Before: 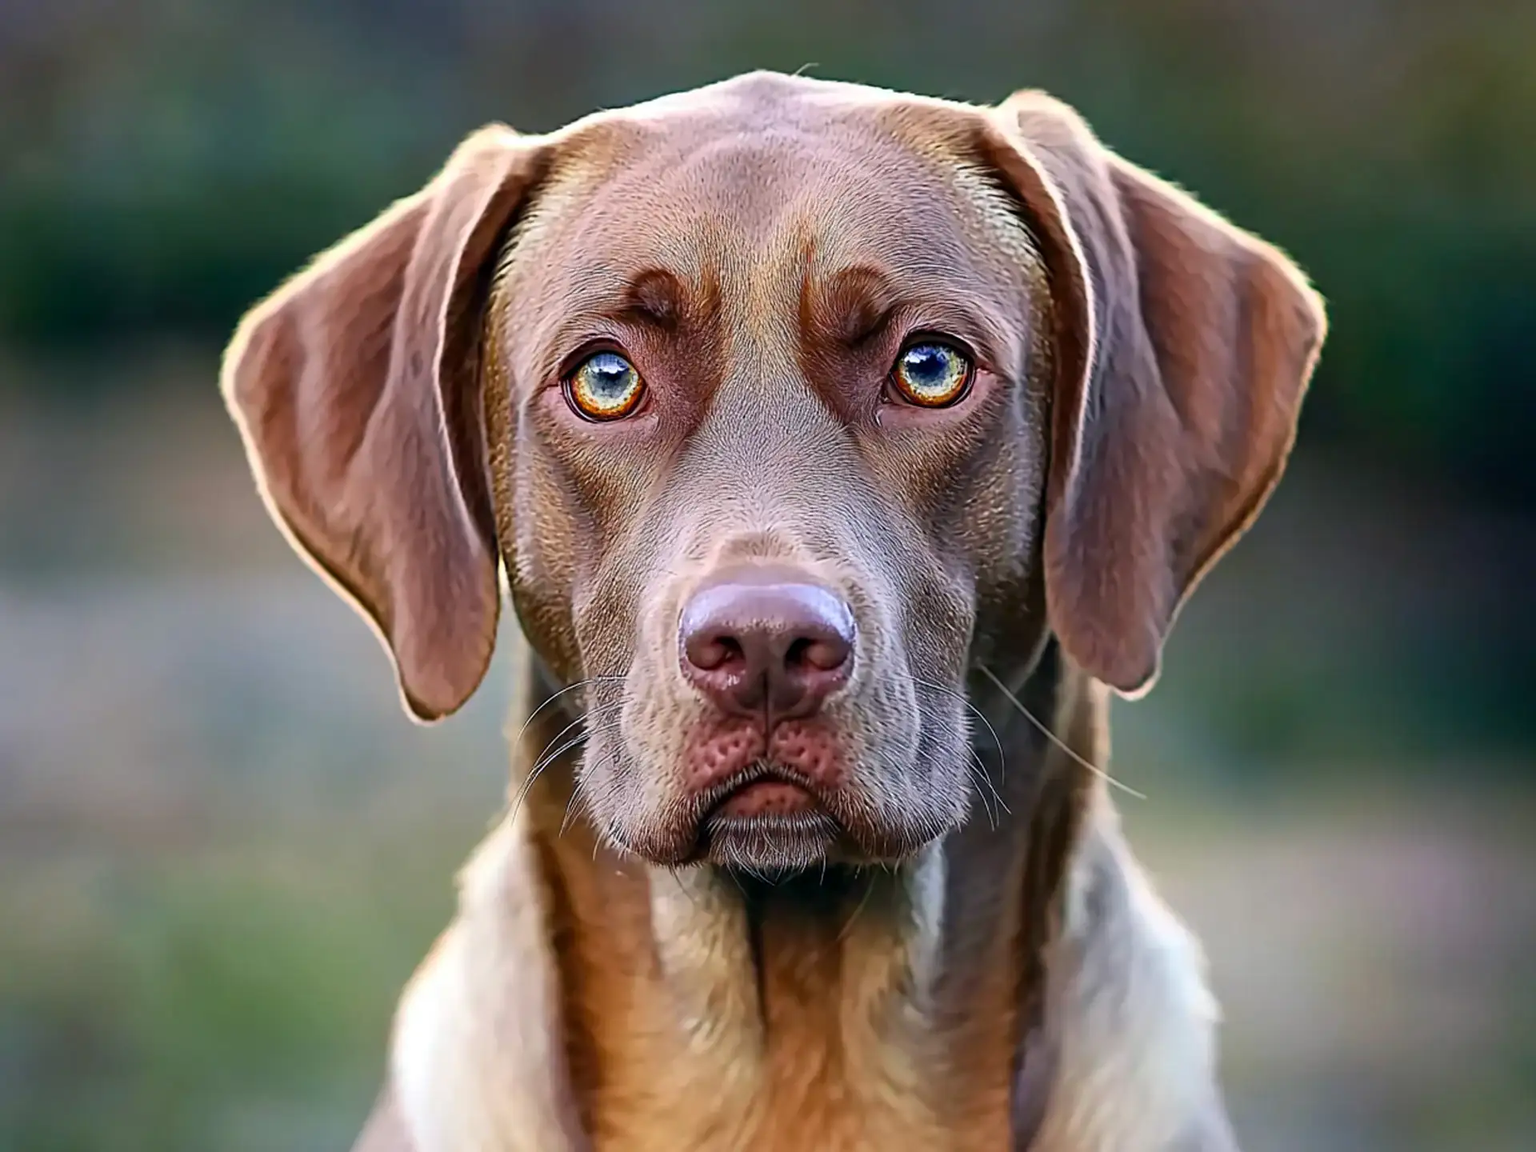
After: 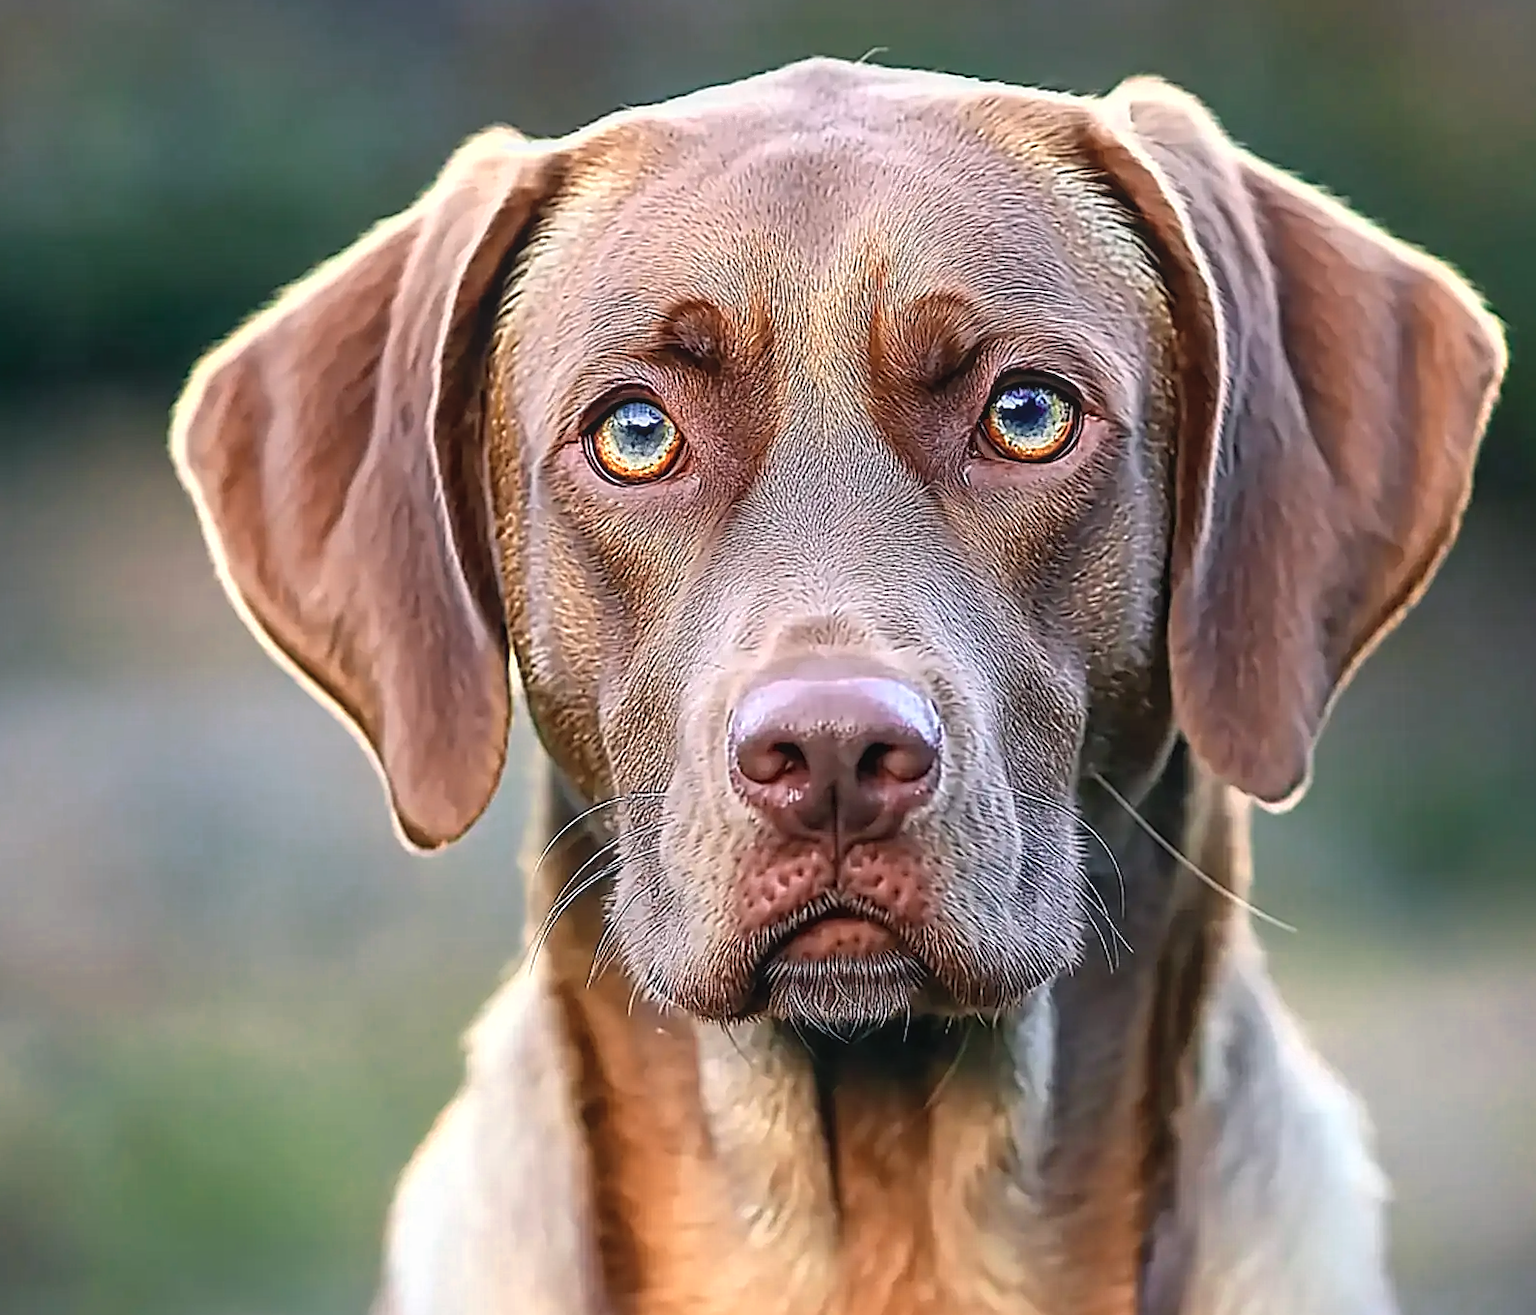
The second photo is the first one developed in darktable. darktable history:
sharpen: radius 1.414, amount 1.257, threshold 0.67
contrast brightness saturation: contrast -0.094, brightness 0.052, saturation 0.075
local contrast: on, module defaults
crop and rotate: angle 0.793°, left 4.268%, top 1.186%, right 11.549%, bottom 2.66%
color zones: curves: ch0 [(0.018, 0.548) (0.224, 0.64) (0.425, 0.447) (0.675, 0.575) (0.732, 0.579)]; ch1 [(0.066, 0.487) (0.25, 0.5) (0.404, 0.43) (0.75, 0.421) (0.956, 0.421)]; ch2 [(0.044, 0.561) (0.215, 0.465) (0.399, 0.544) (0.465, 0.548) (0.614, 0.447) (0.724, 0.43) (0.882, 0.623) (0.956, 0.632)]
